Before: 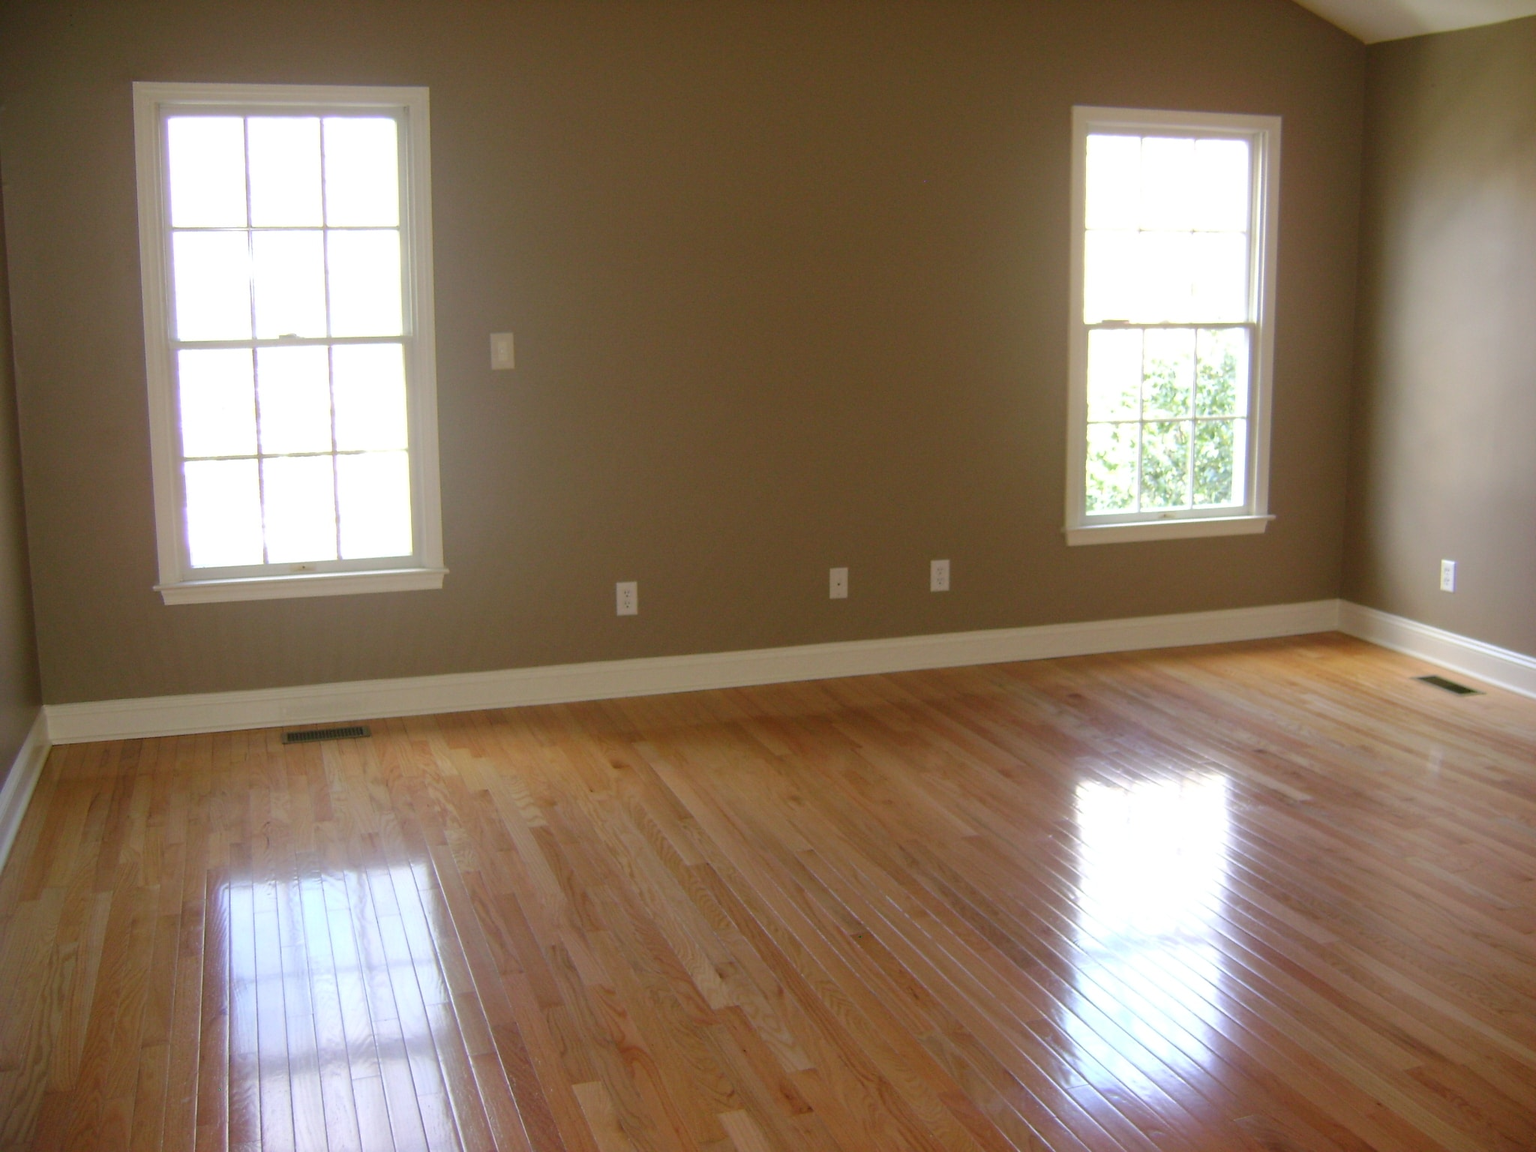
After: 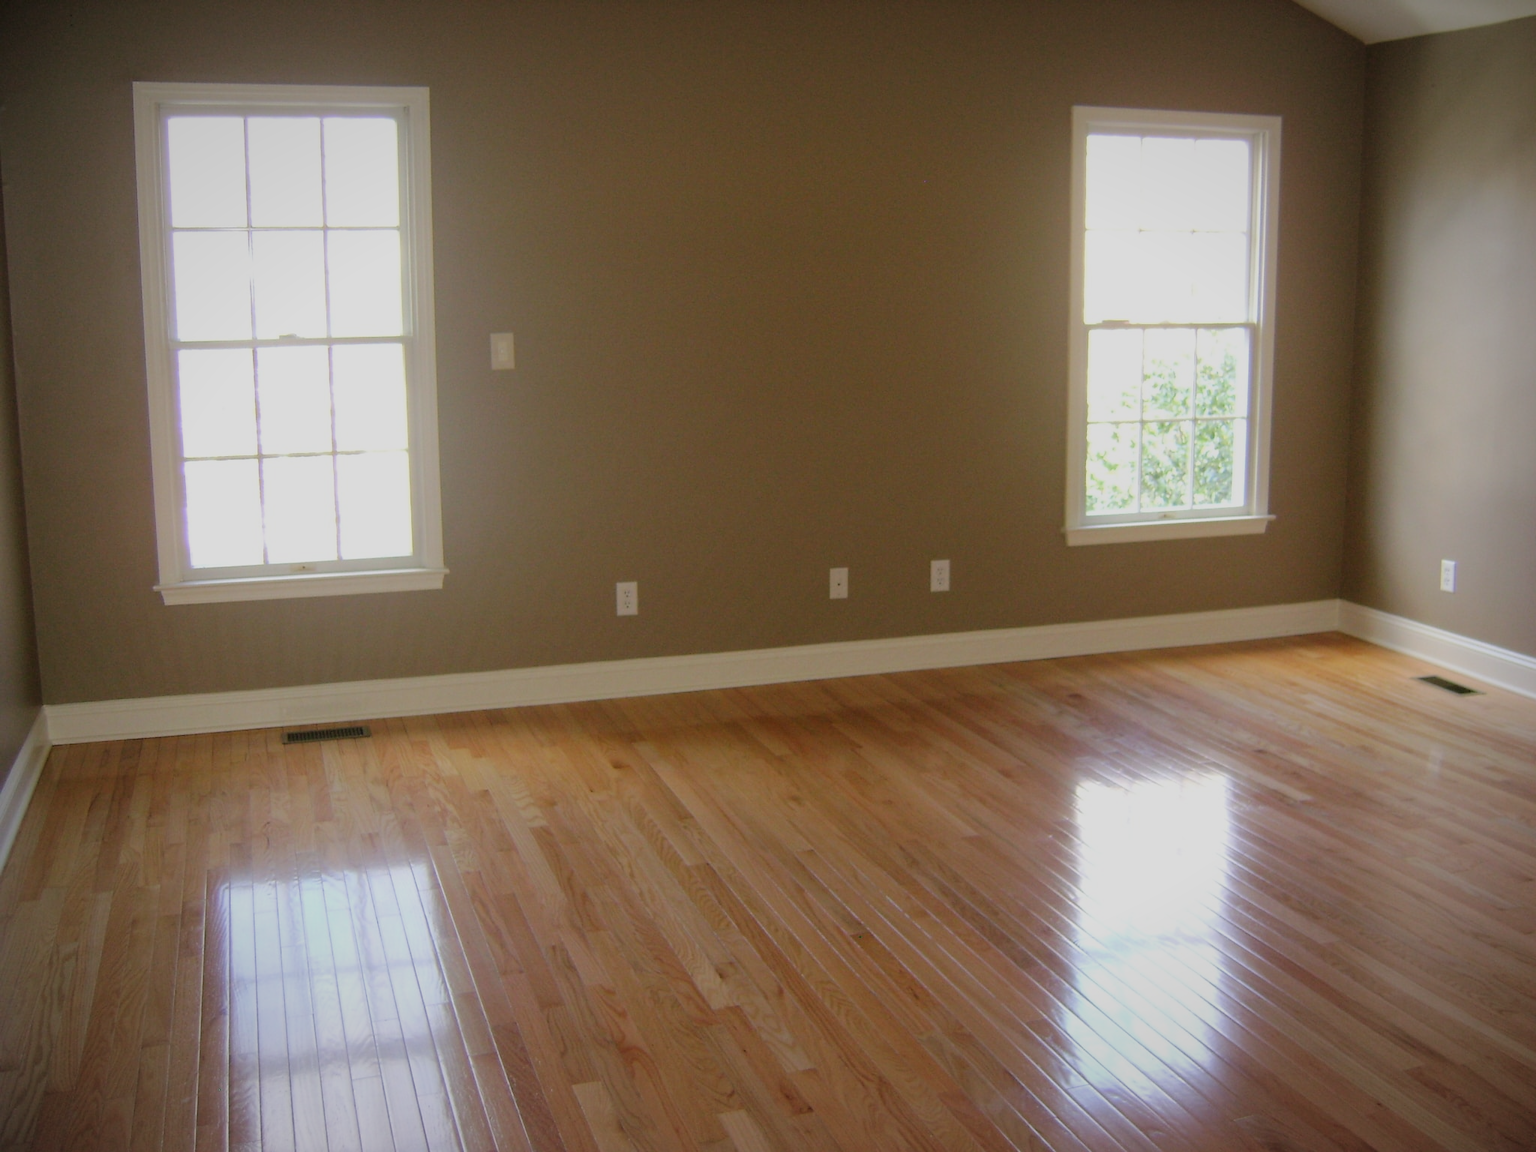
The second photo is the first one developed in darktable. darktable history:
filmic rgb: hardness 4.17
vignetting: fall-off radius 100%, width/height ratio 1.337
